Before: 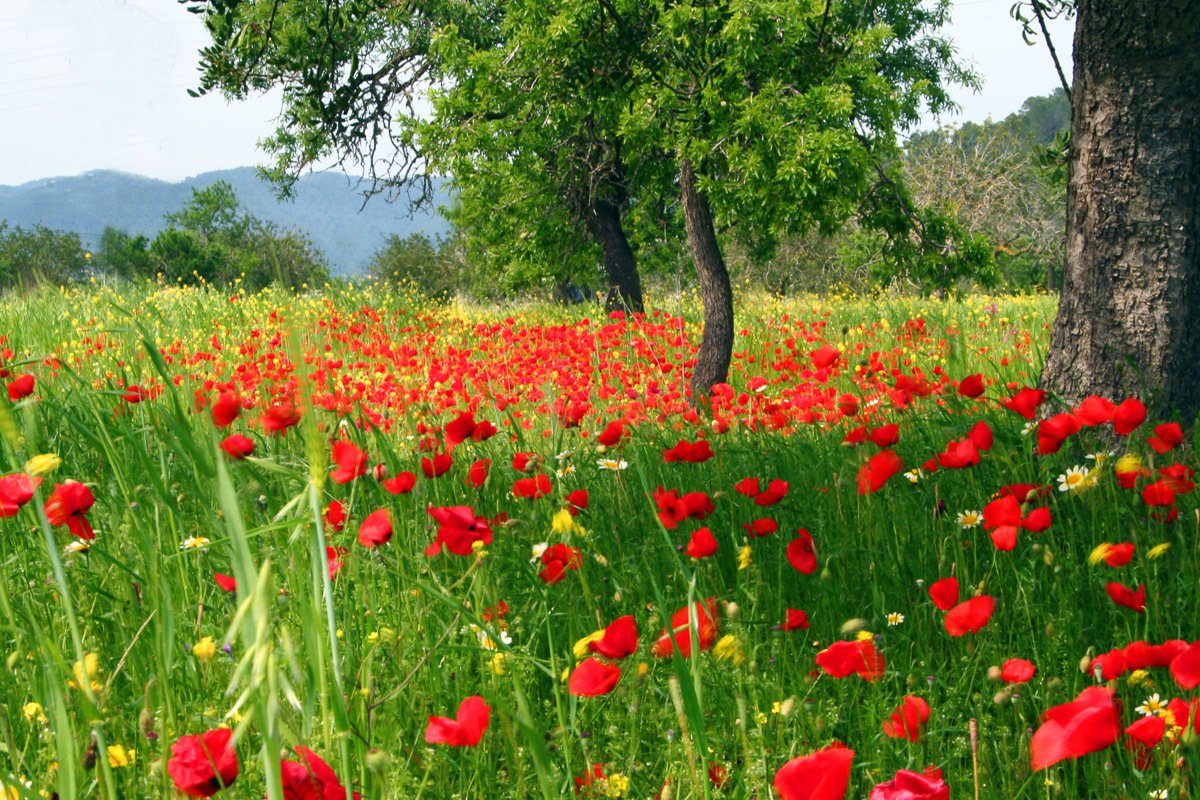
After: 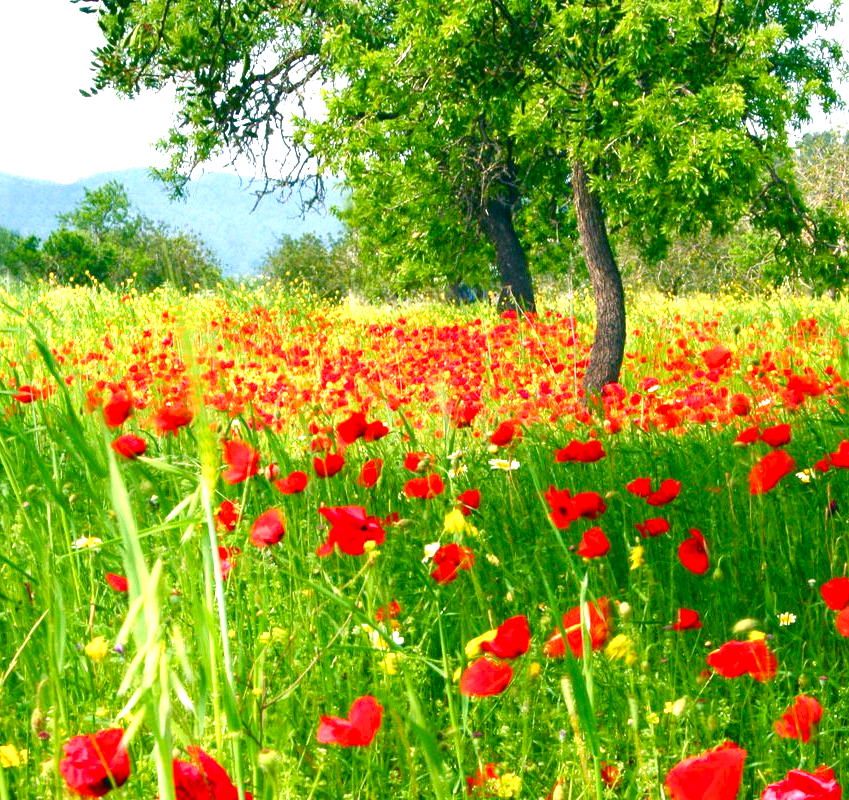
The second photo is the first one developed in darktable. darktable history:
exposure: black level correction 0, exposure 1 EV, compensate exposure bias true, compensate highlight preservation false
color balance rgb: perceptual saturation grading › global saturation 35%, perceptual saturation grading › highlights -30%, perceptual saturation grading › shadows 35%, perceptual brilliance grading › global brilliance 3%, perceptual brilliance grading › highlights -3%, perceptual brilliance grading › shadows 3%
crop and rotate: left 9.061%, right 20.142%
velvia: strength 10%
